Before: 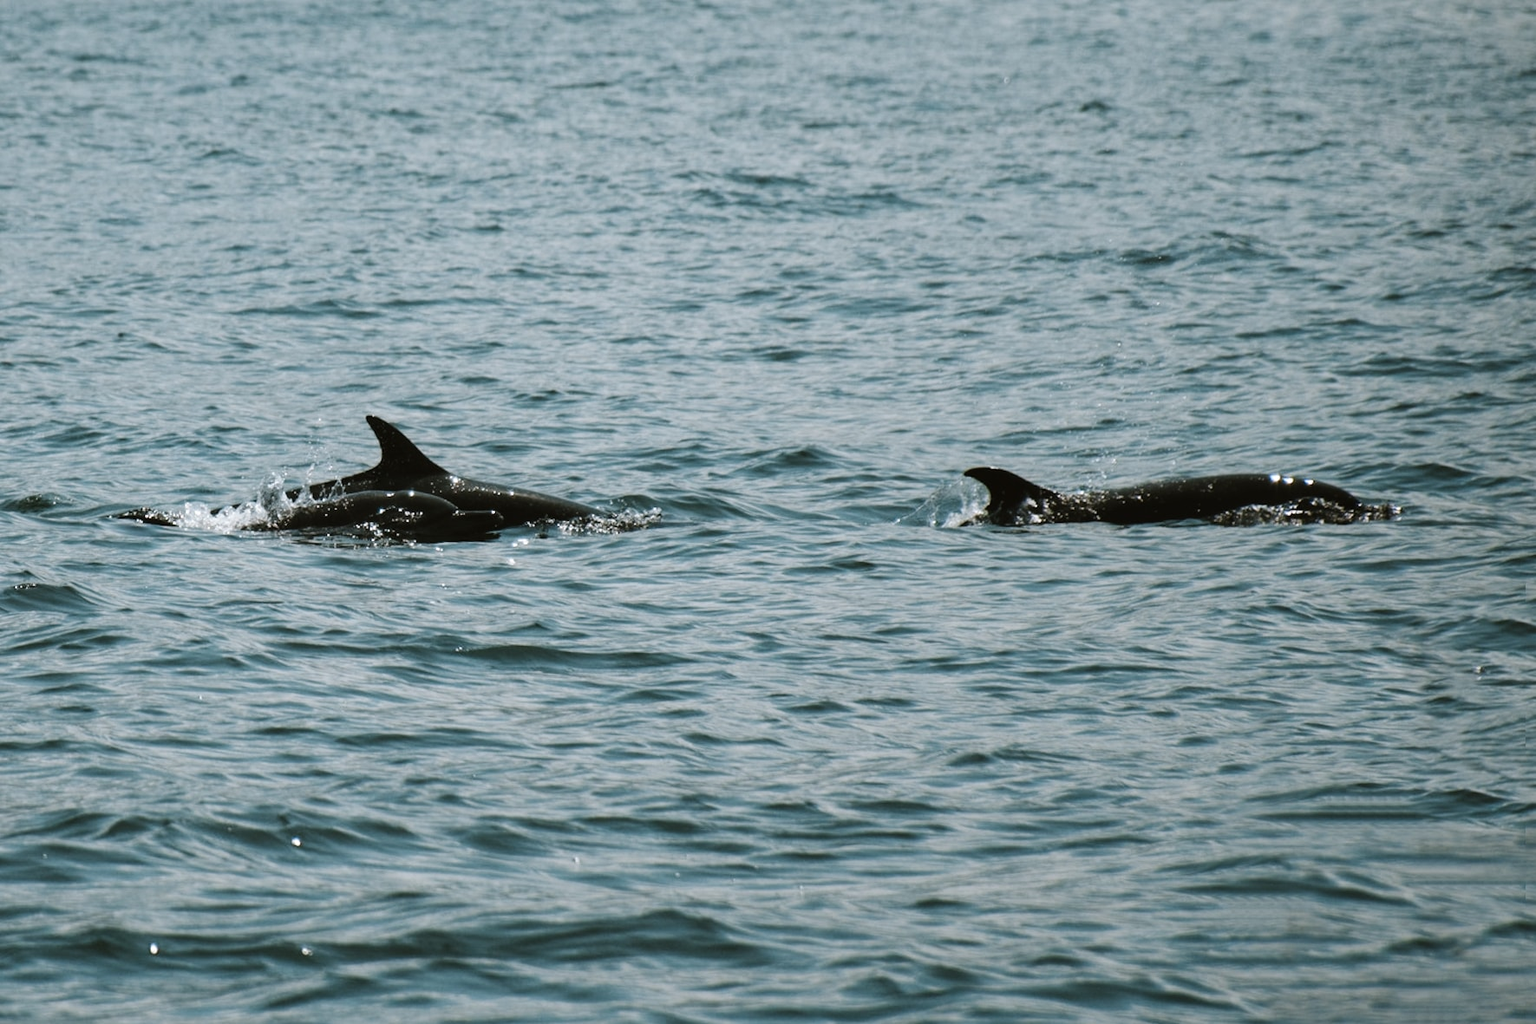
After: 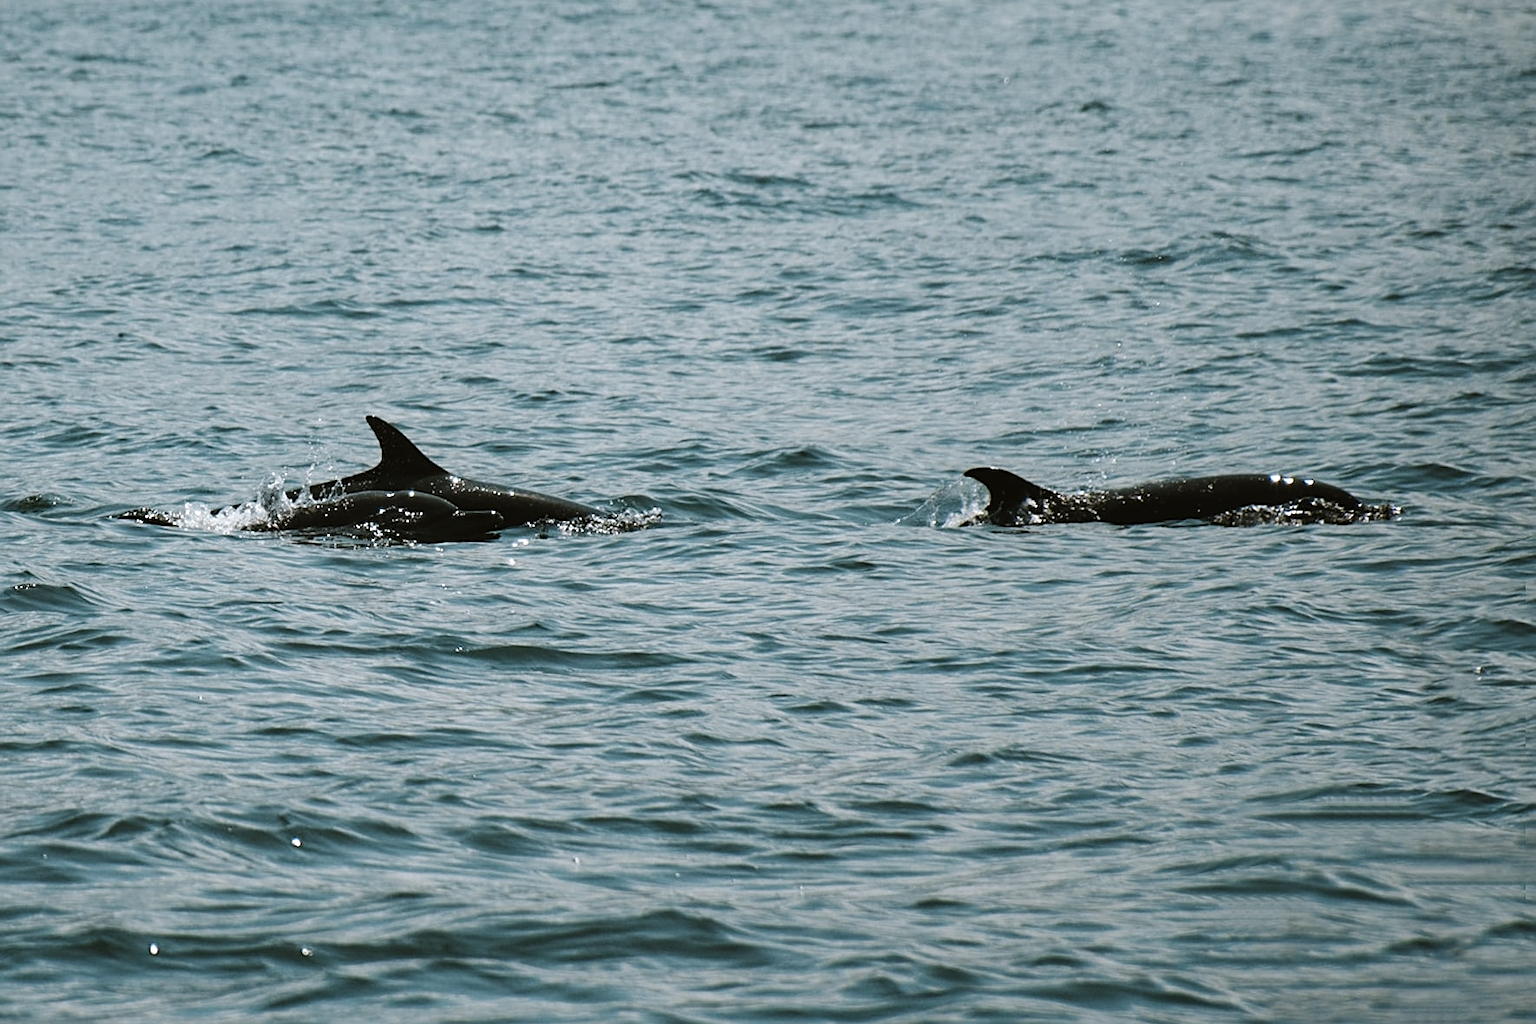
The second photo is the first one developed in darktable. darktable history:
shadows and highlights: radius 334.93, shadows 63.48, highlights 6.06, compress 87.7%, highlights color adjustment 39.73%, soften with gaussian
sharpen: on, module defaults
